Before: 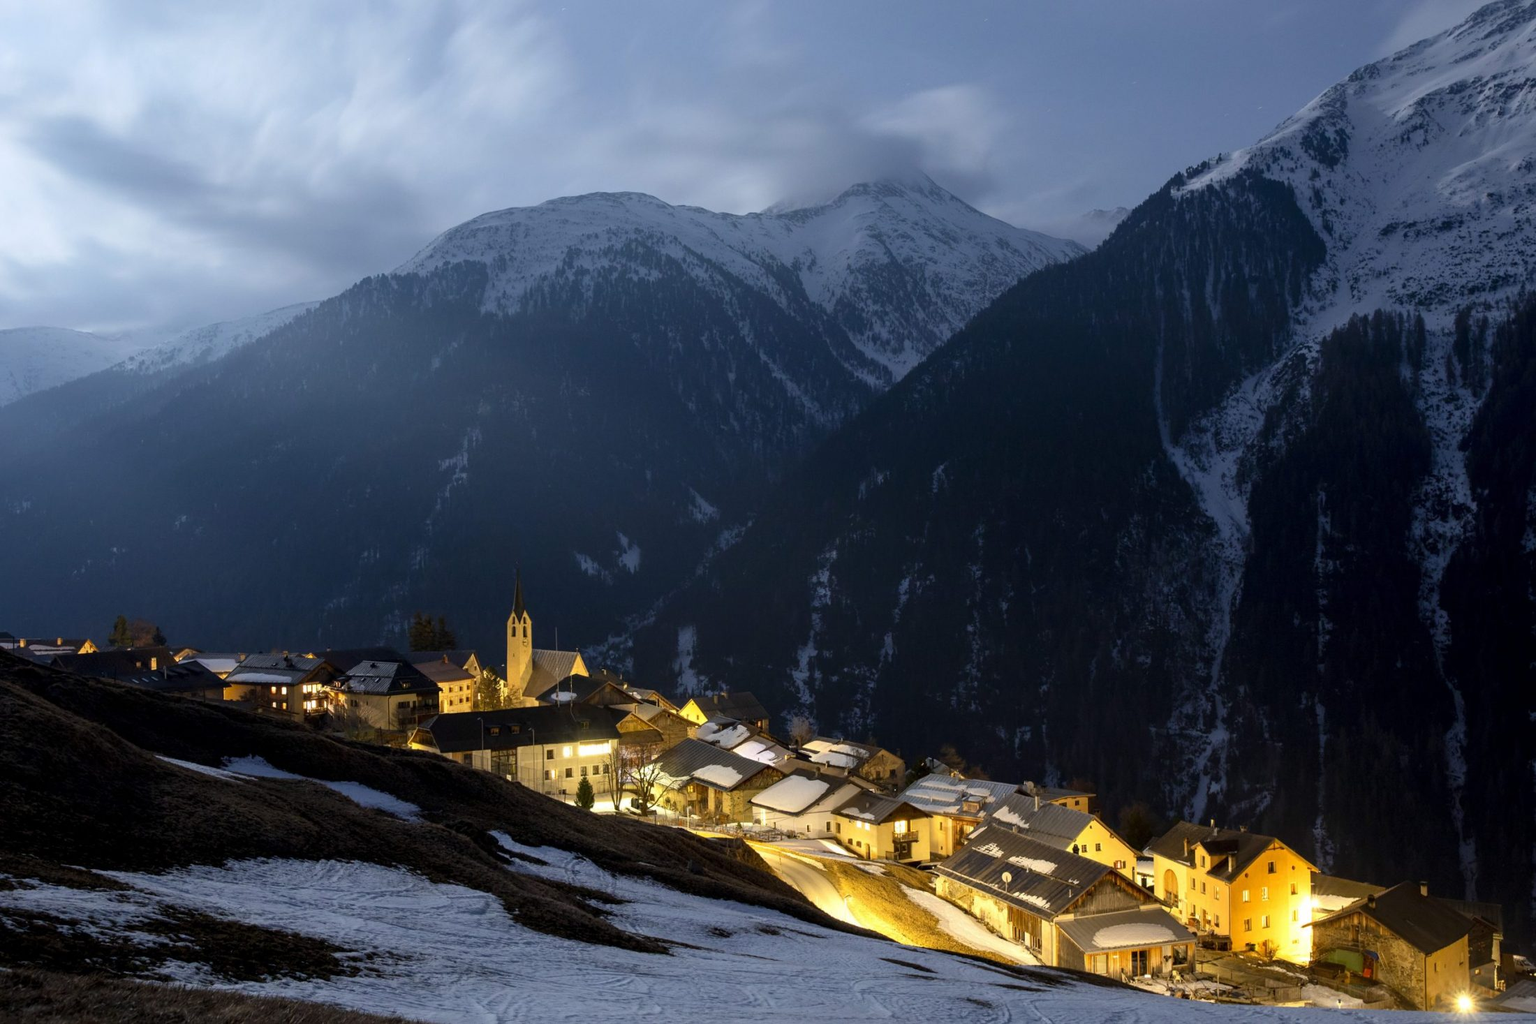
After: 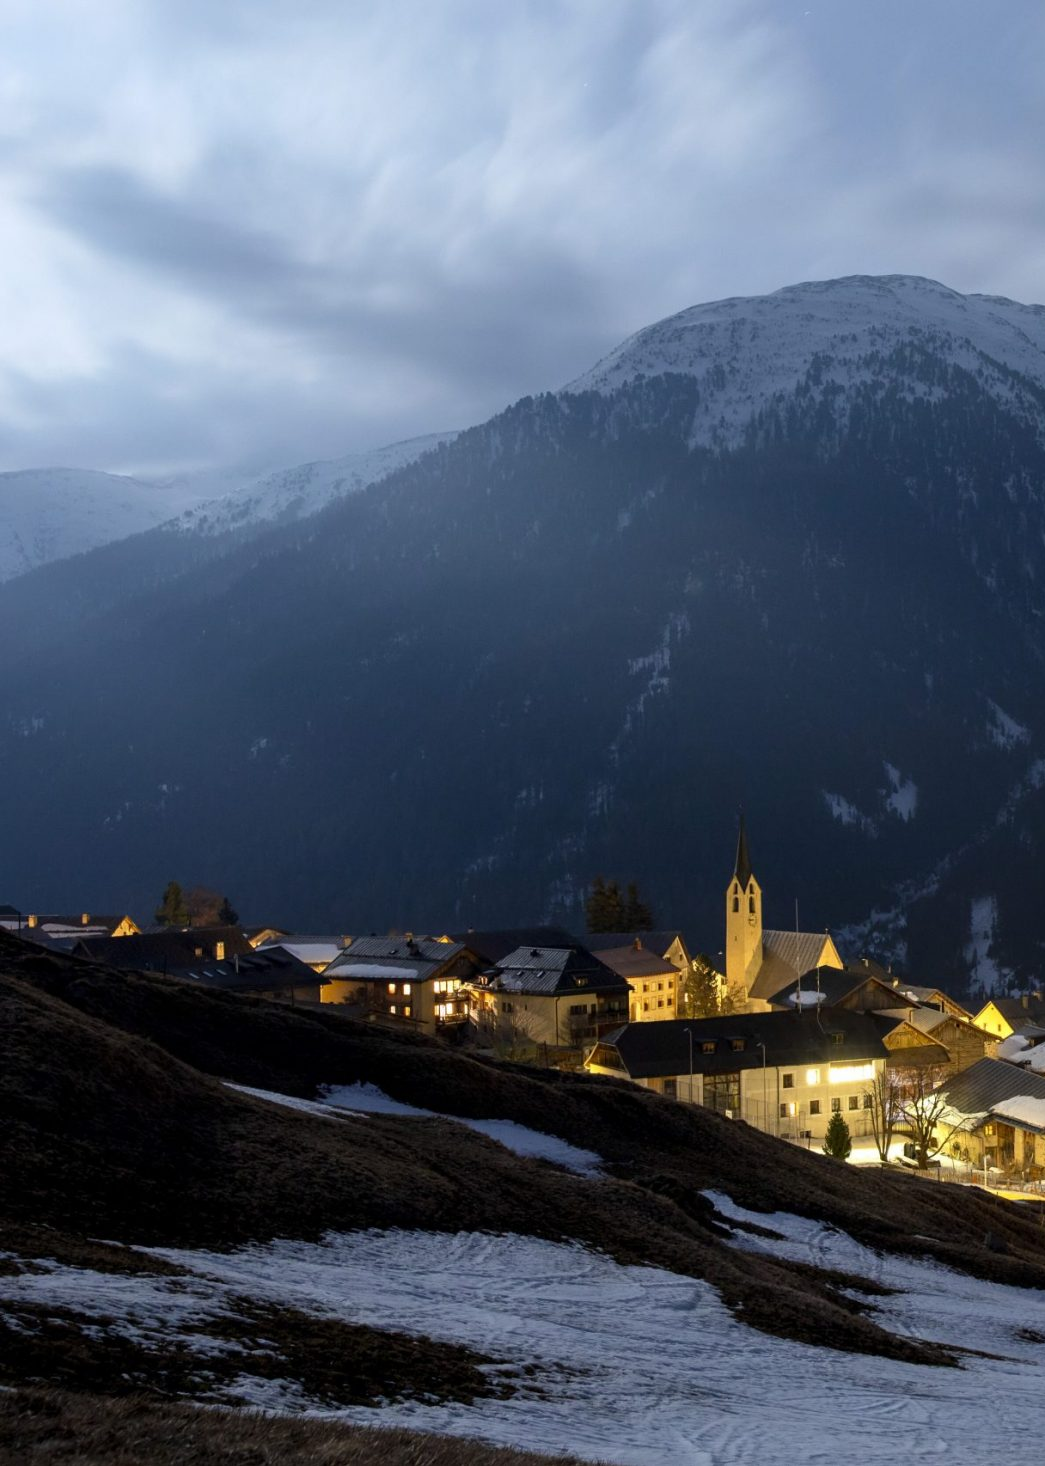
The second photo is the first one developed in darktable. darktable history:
crop and rotate: left 0.017%, top 0%, right 52.452%
